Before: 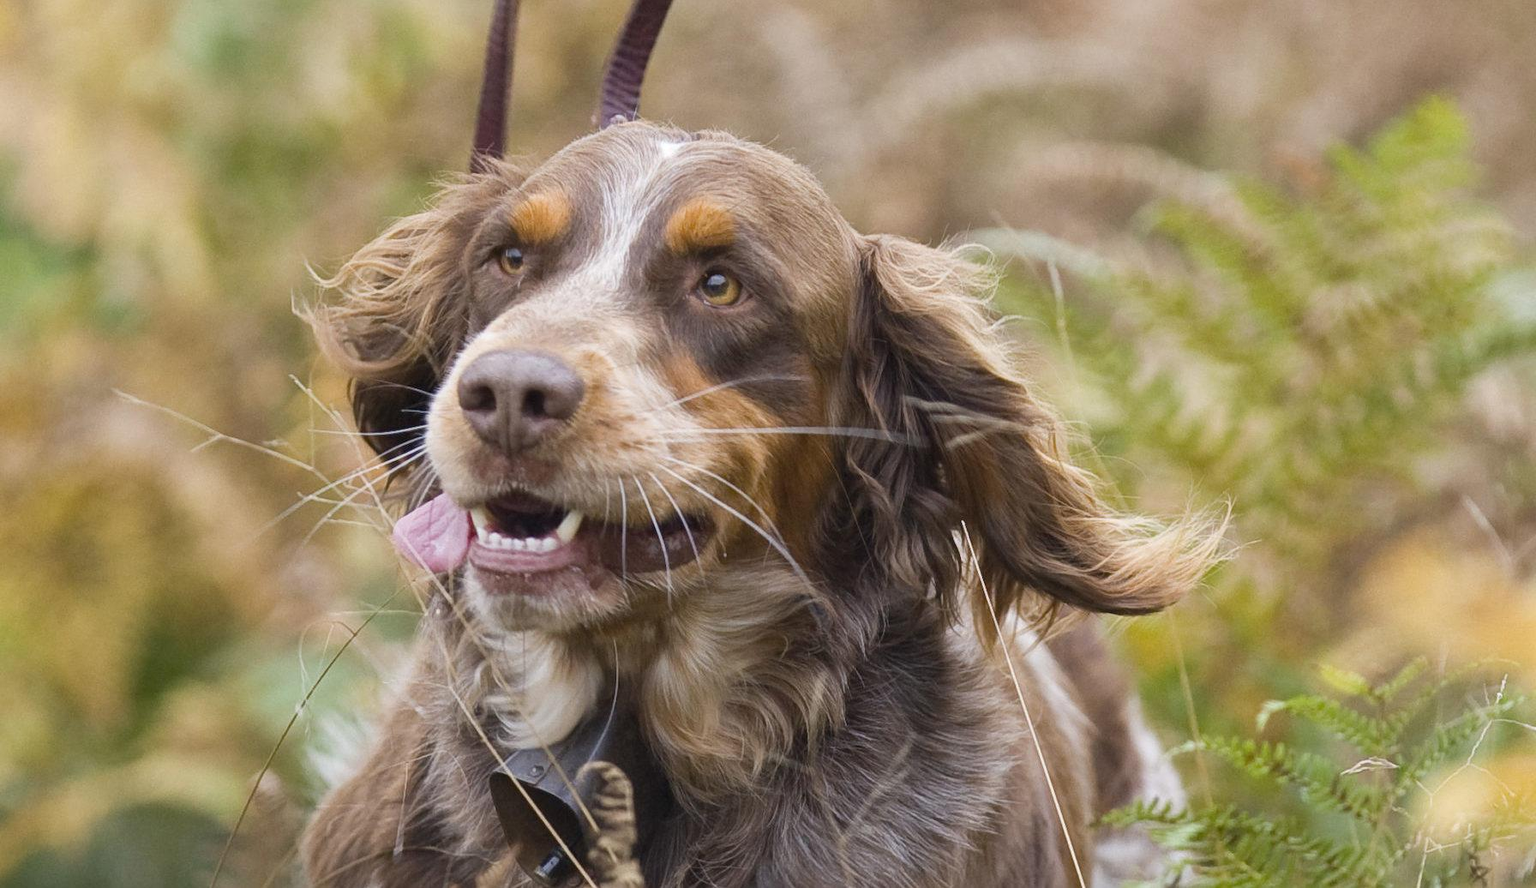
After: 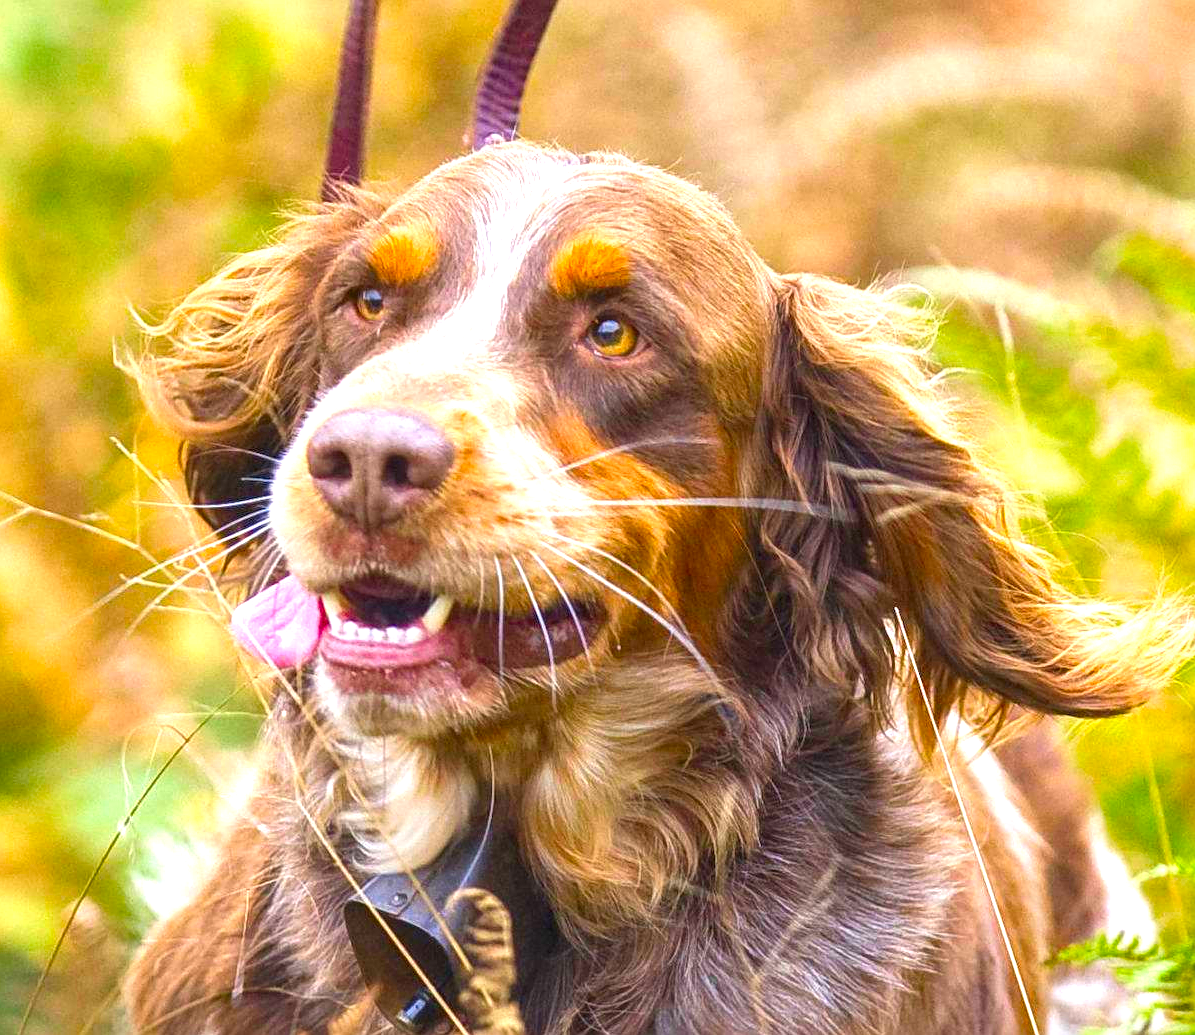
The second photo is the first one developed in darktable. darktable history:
exposure: black level correction 0, exposure 1 EV, compensate highlight preservation false
tone equalizer: -7 EV 0.171 EV, -6 EV 0.146 EV, -5 EV 0.119 EV, -4 EV 0.04 EV, -2 EV -0.022 EV, -1 EV -0.053 EV, +0 EV -0.052 EV, smoothing diameter 24.87%, edges refinement/feathering 6, preserve details guided filter
crop and rotate: left 12.714%, right 20.581%
local contrast: on, module defaults
color correction: highlights b* 0.022, saturation 2.13
sharpen: amount 0.215
